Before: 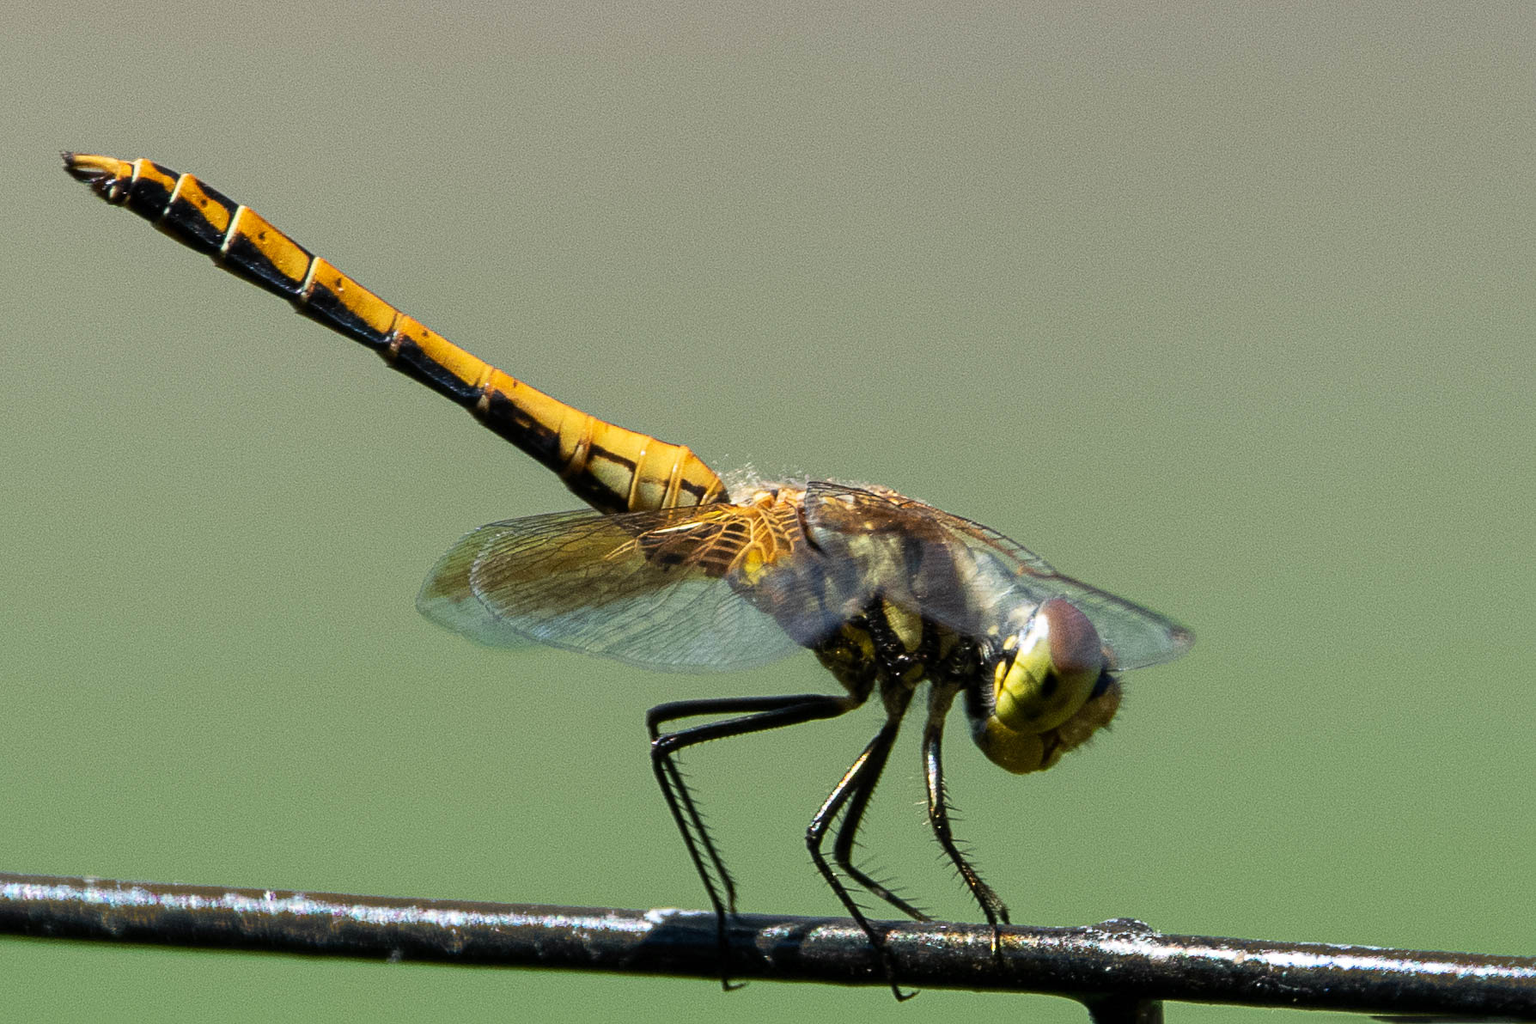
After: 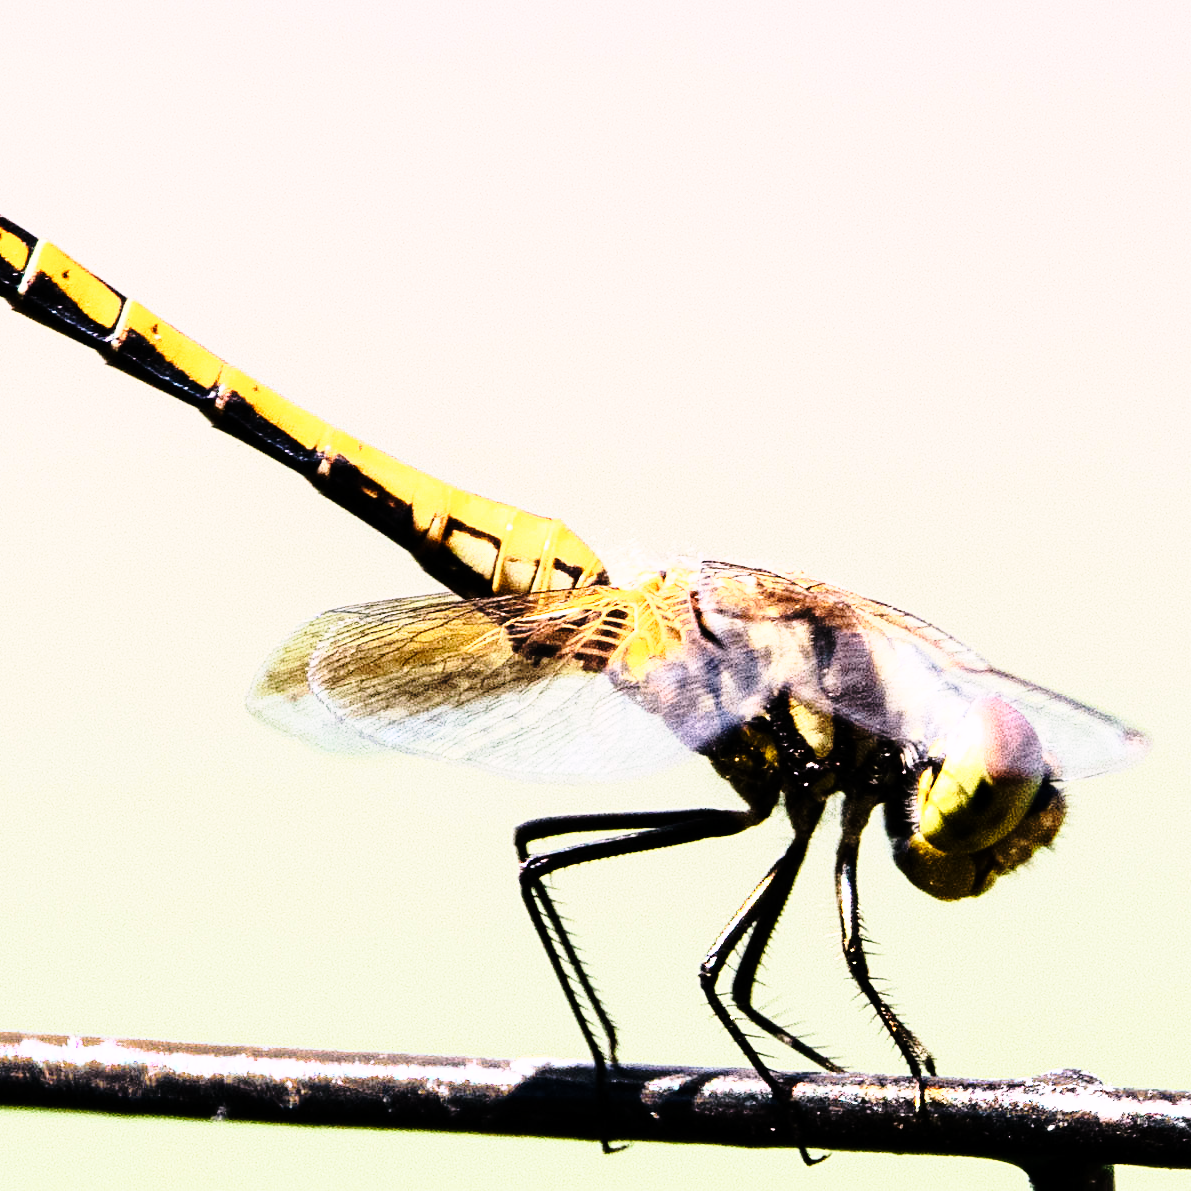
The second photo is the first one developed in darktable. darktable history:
white balance: red 1.188, blue 1.11
rgb curve: curves: ch0 [(0, 0) (0.21, 0.15) (0.24, 0.21) (0.5, 0.75) (0.75, 0.96) (0.89, 0.99) (1, 1)]; ch1 [(0, 0.02) (0.21, 0.13) (0.25, 0.2) (0.5, 0.67) (0.75, 0.9) (0.89, 0.97) (1, 1)]; ch2 [(0, 0.02) (0.21, 0.13) (0.25, 0.2) (0.5, 0.67) (0.75, 0.9) (0.89, 0.97) (1, 1)], compensate middle gray true
base curve: curves: ch0 [(0, 0) (0.028, 0.03) (0.121, 0.232) (0.46, 0.748) (0.859, 0.968) (1, 1)], preserve colors none
crop and rotate: left 13.409%, right 19.924%
